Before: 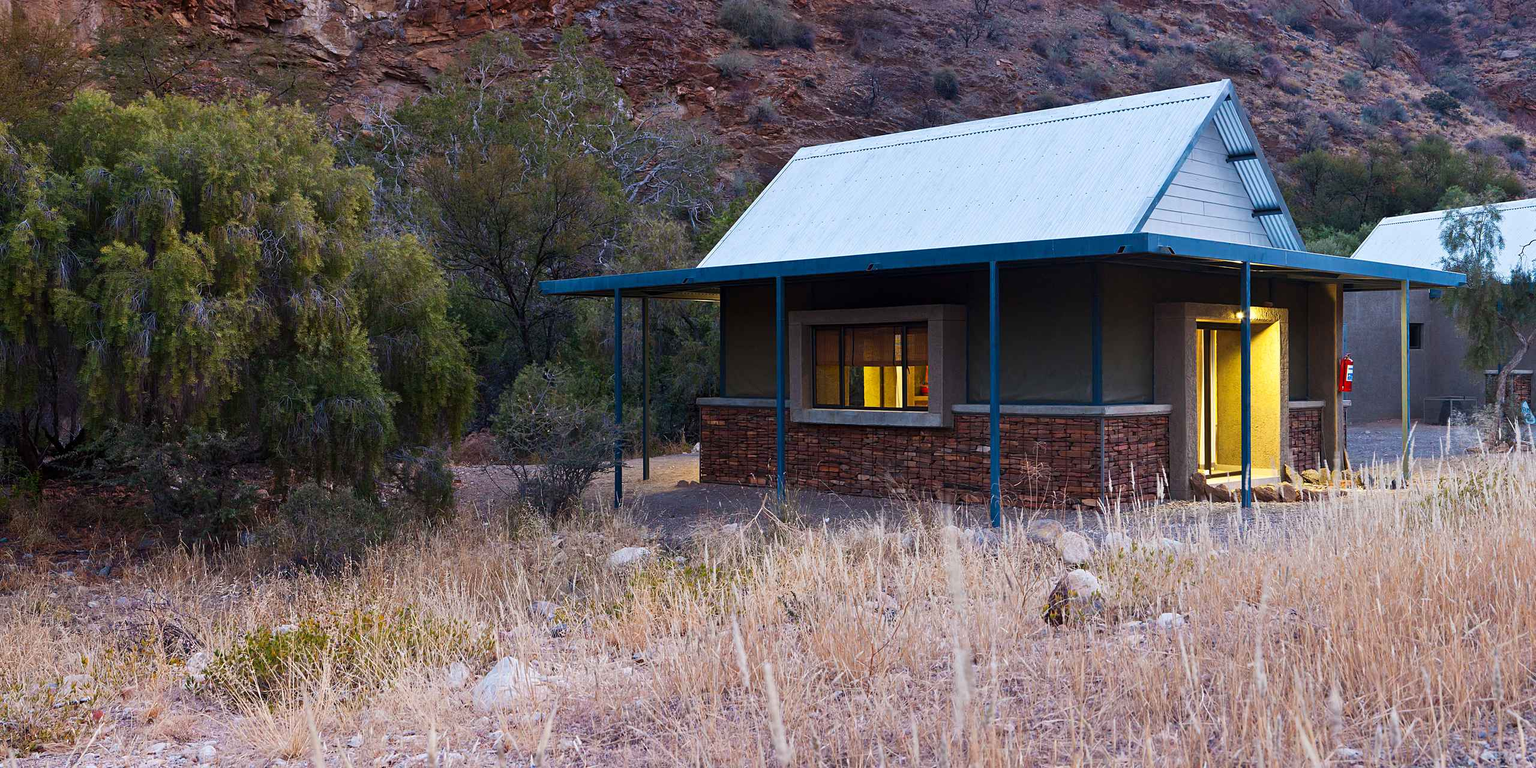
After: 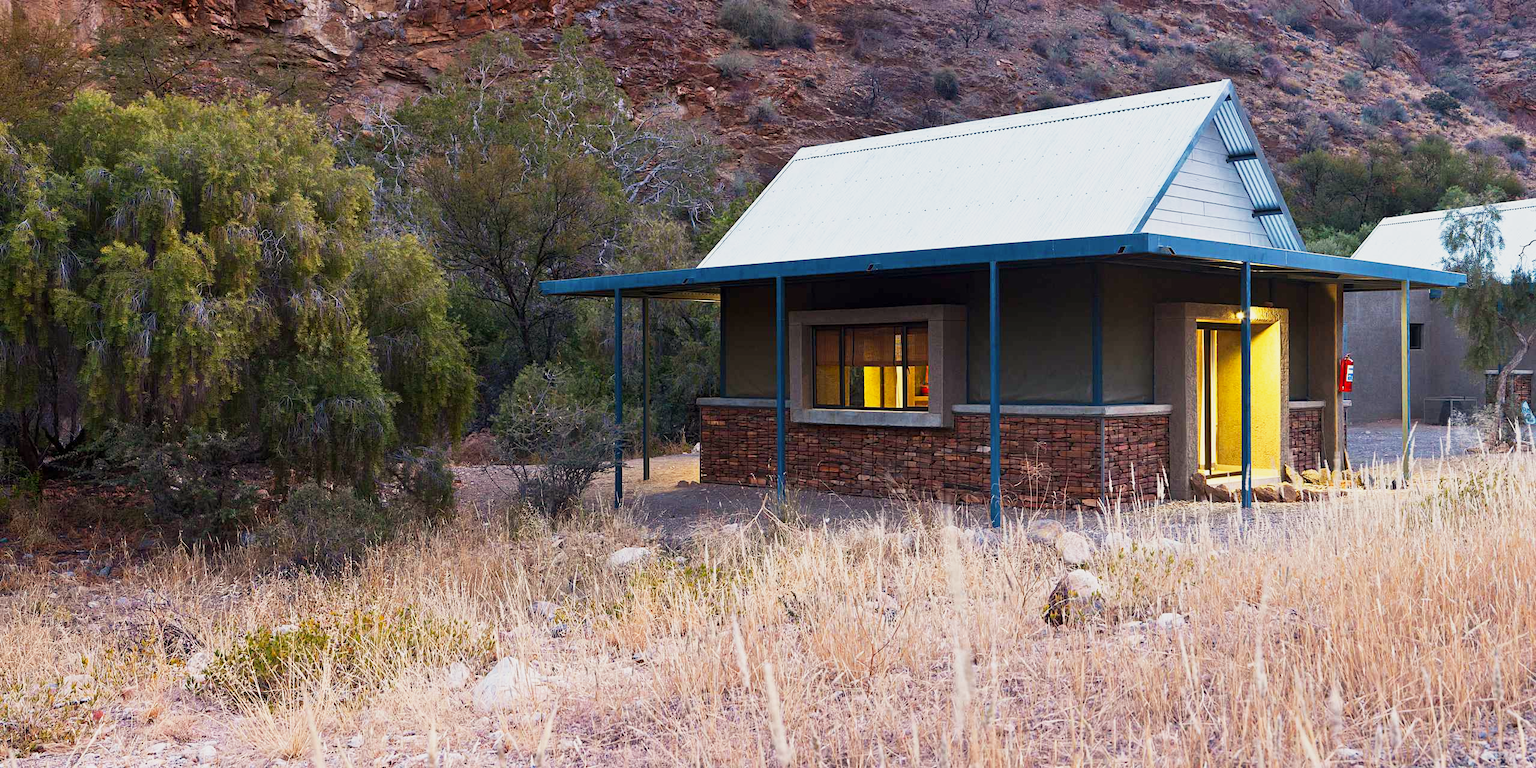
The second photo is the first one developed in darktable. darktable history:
base curve: curves: ch0 [(0, 0) (0.088, 0.125) (0.176, 0.251) (0.354, 0.501) (0.613, 0.749) (1, 0.877)], preserve colors none
color calibration: x 0.329, y 0.345, temperature 5633 K
